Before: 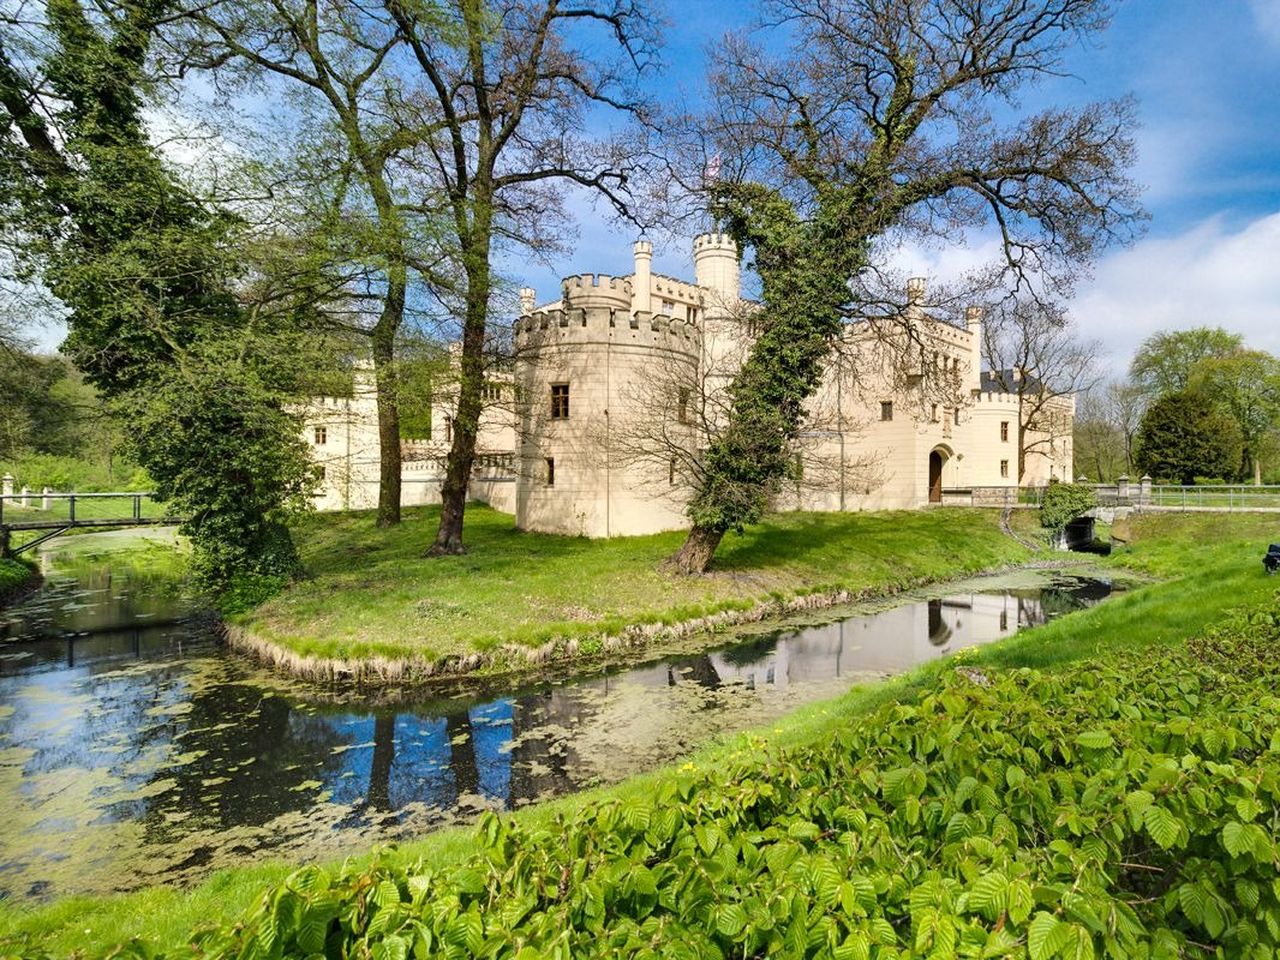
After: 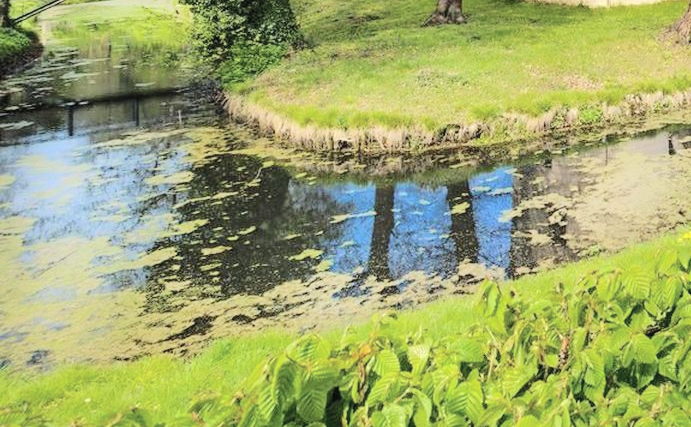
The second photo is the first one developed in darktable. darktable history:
tone curve: curves: ch0 [(0, 0) (0.003, 0.021) (0.011, 0.033) (0.025, 0.059) (0.044, 0.097) (0.069, 0.141) (0.1, 0.186) (0.136, 0.237) (0.177, 0.298) (0.224, 0.378) (0.277, 0.47) (0.335, 0.542) (0.399, 0.605) (0.468, 0.678) (0.543, 0.724) (0.623, 0.787) (0.709, 0.829) (0.801, 0.875) (0.898, 0.912) (1, 1)], color space Lab, independent channels, preserve colors none
crop and rotate: top 55.334%, right 45.987%, bottom 0.137%
